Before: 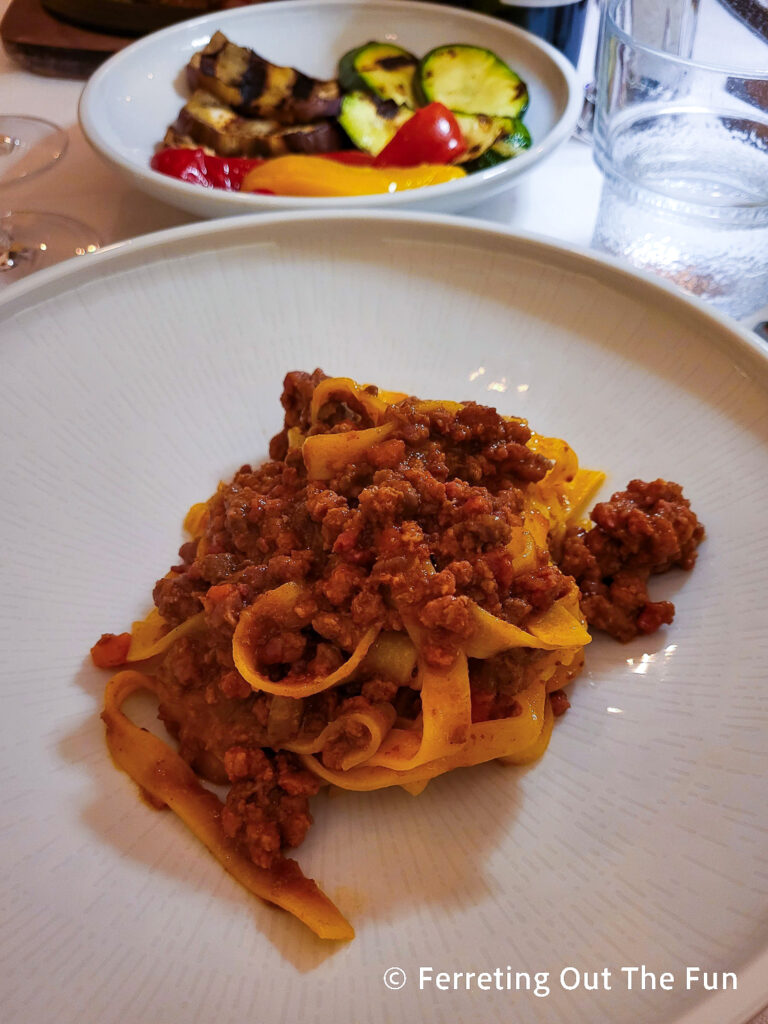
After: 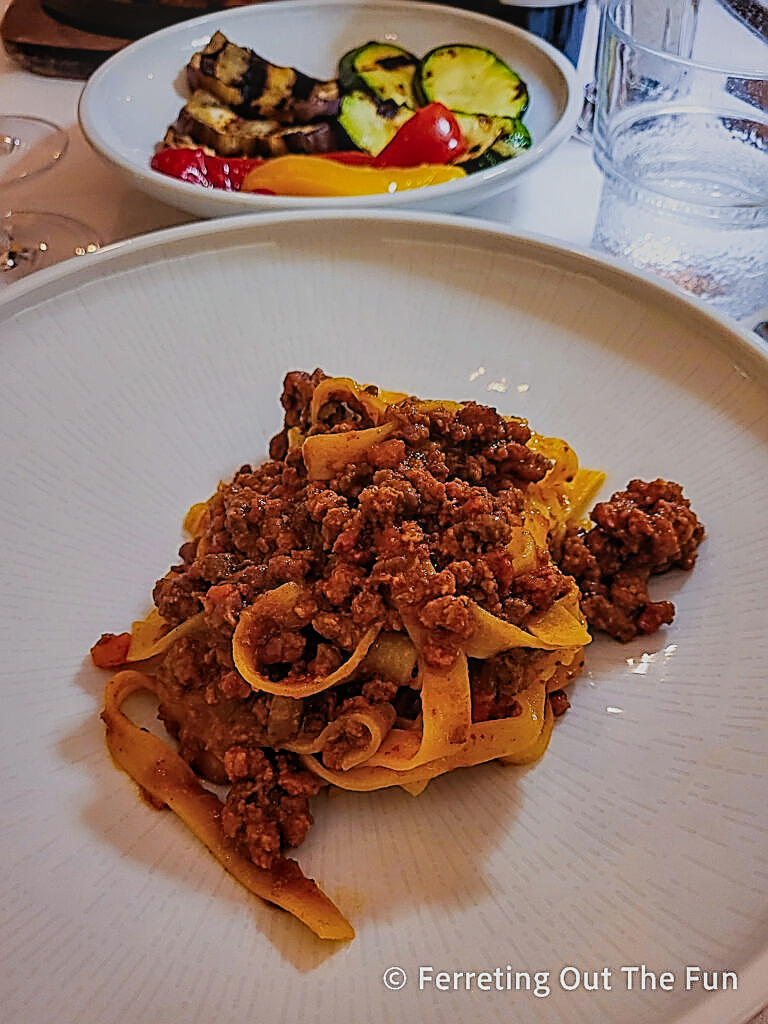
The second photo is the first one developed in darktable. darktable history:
local contrast: detail 130%
sharpen: amount 2
contrast brightness saturation: contrast -0.11
filmic rgb: black relative exposure -7.65 EV, white relative exposure 4.56 EV, hardness 3.61, color science v6 (2022)
